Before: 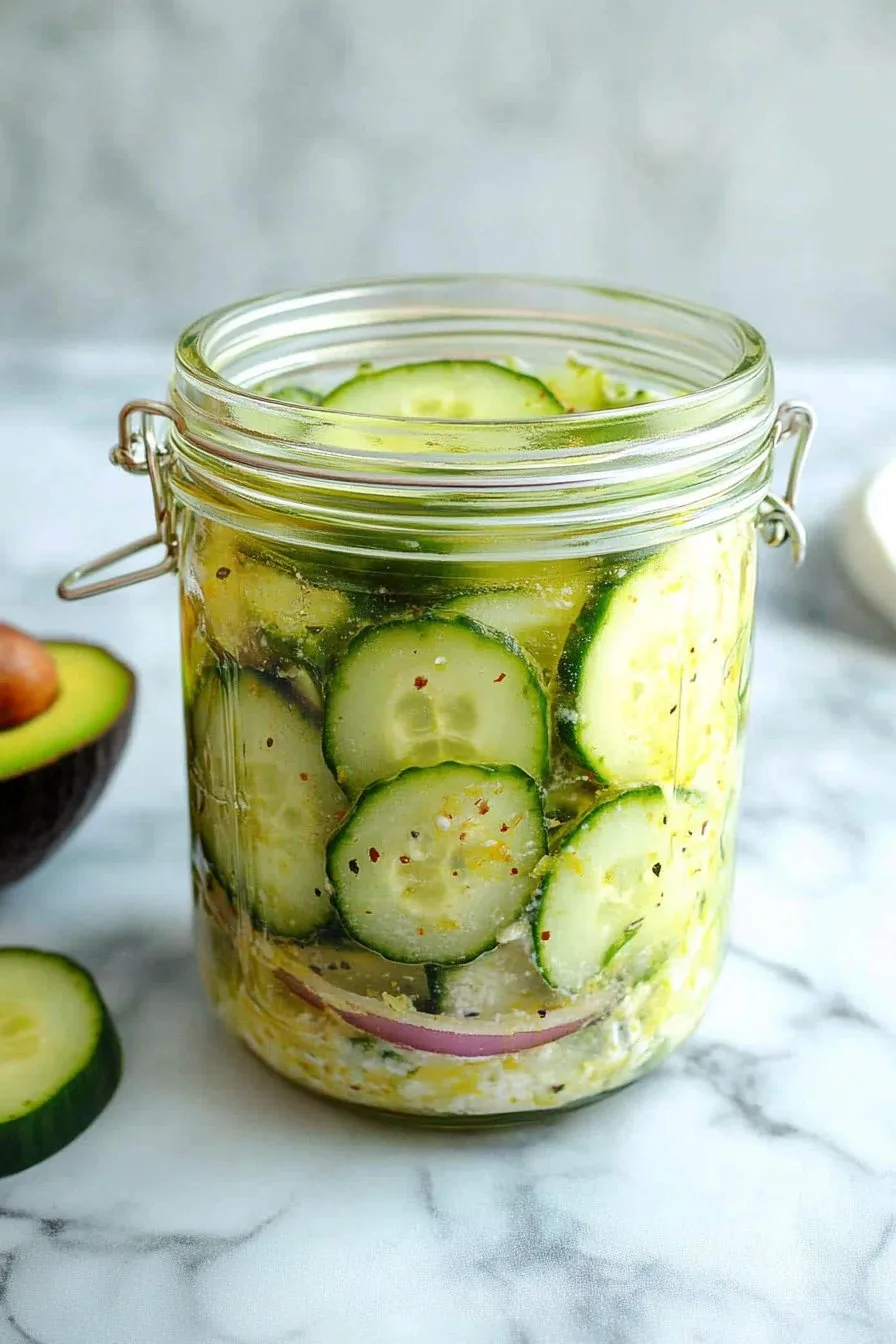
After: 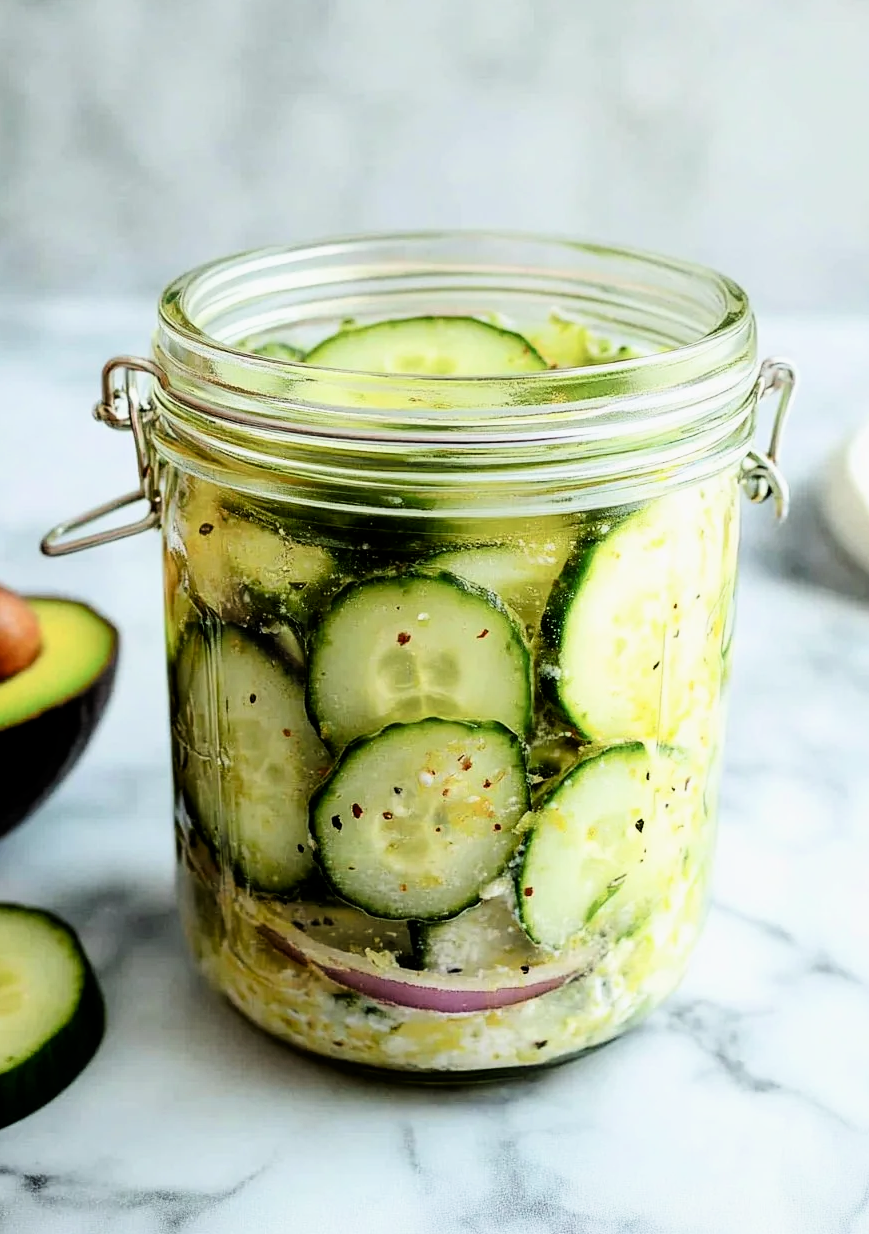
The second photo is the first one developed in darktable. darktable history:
contrast brightness saturation: contrast 0.029, brightness -0.03
crop: left 1.987%, top 3.284%, right 0.965%, bottom 4.886%
filmic rgb: black relative exposure -5.32 EV, white relative exposure 2.88 EV, dynamic range scaling -37.37%, hardness 4.01, contrast 1.598, highlights saturation mix -0.597%
